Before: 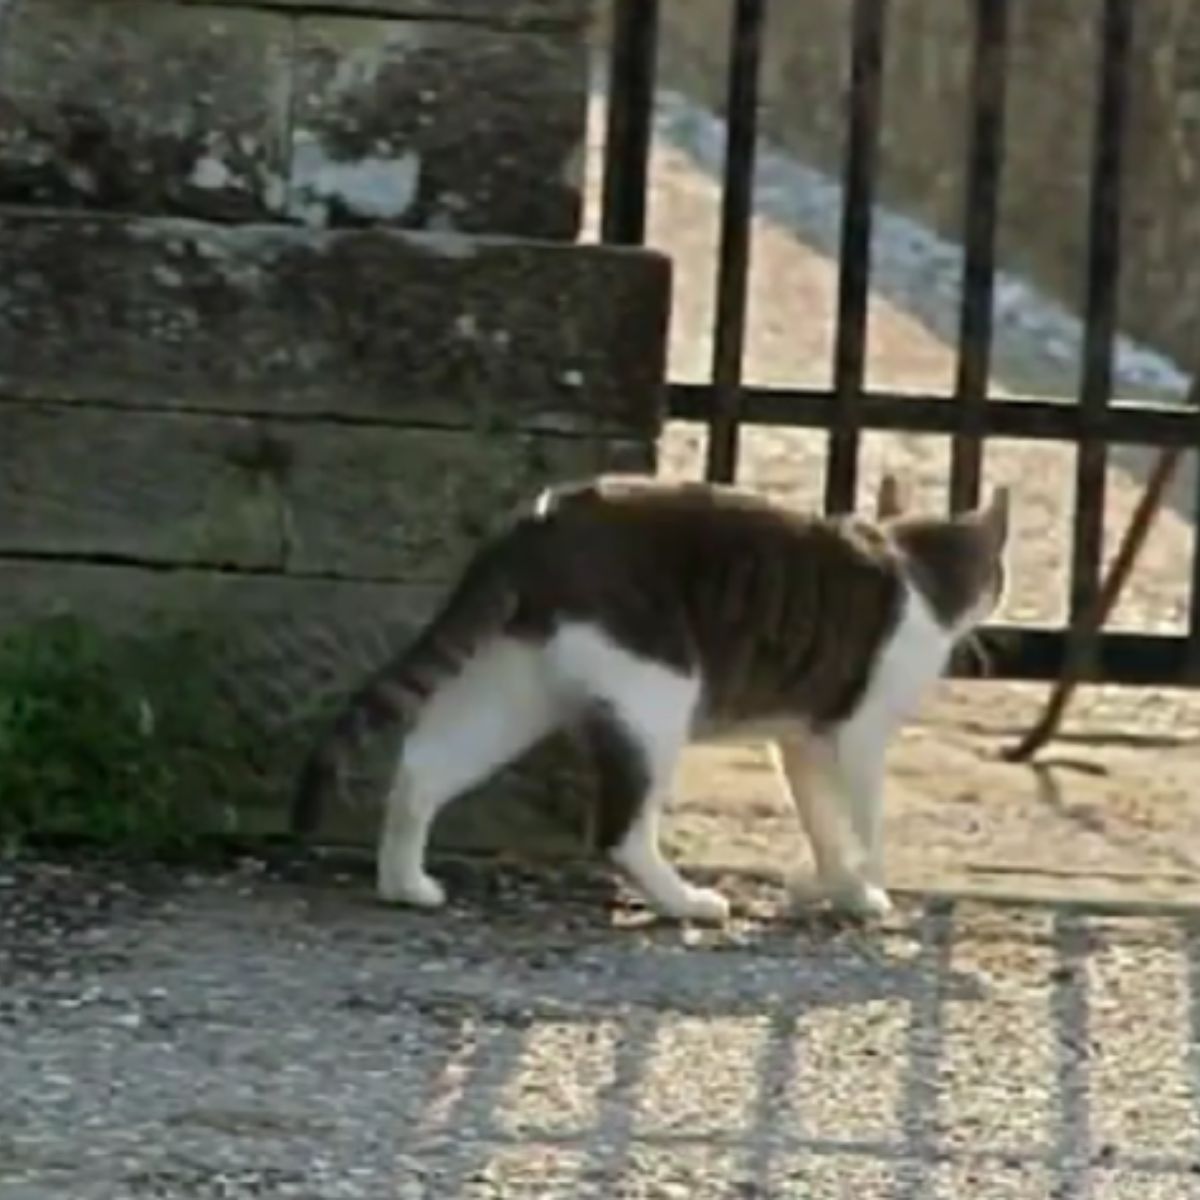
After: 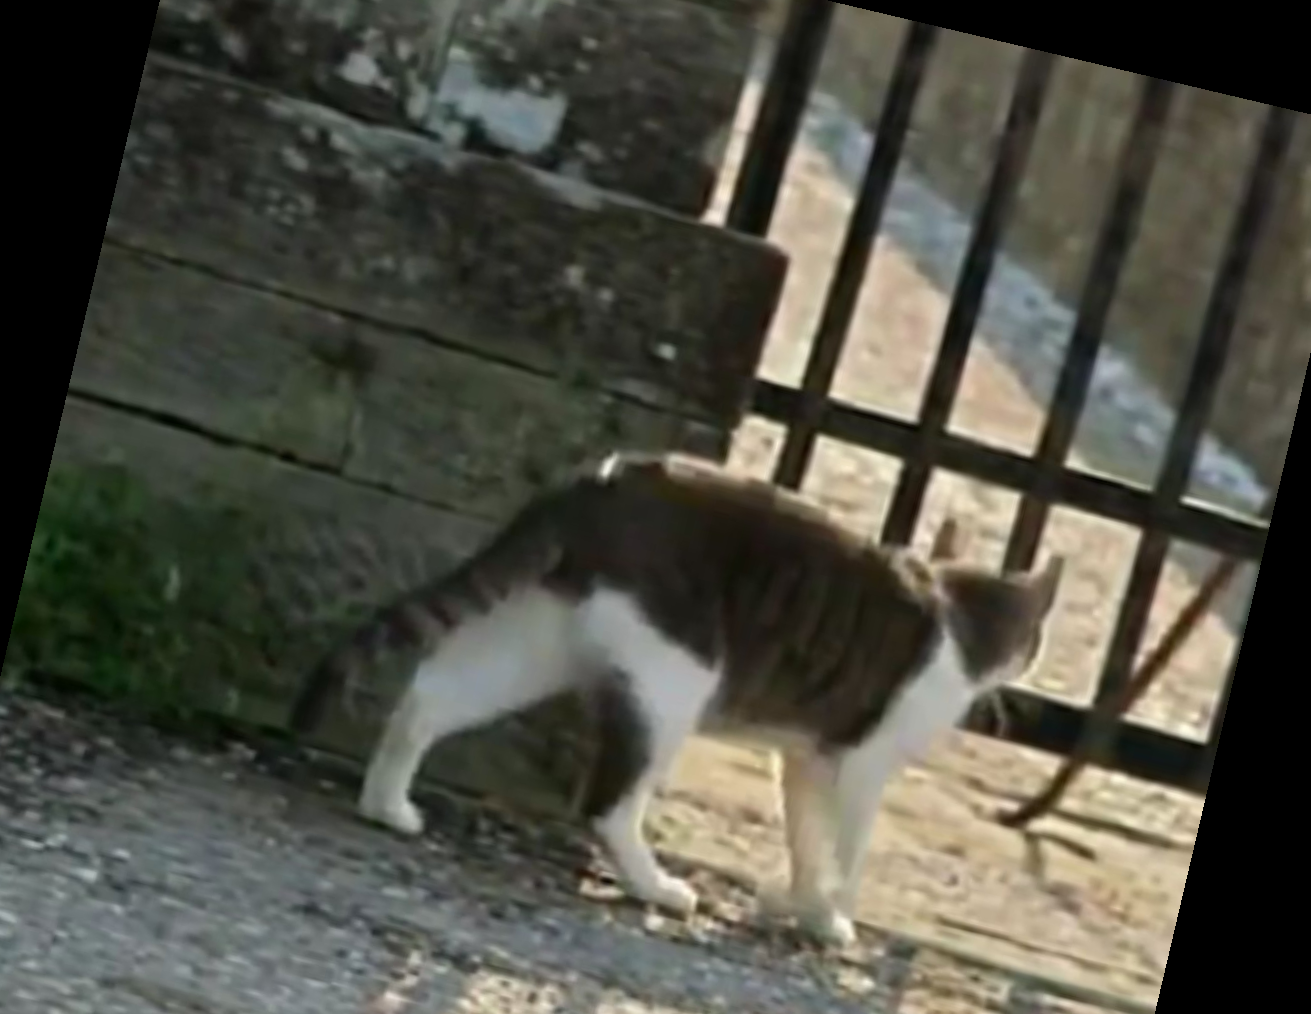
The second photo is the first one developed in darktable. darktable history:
rotate and perspective: rotation 13.27°, automatic cropping off
crop: left 5.596%, top 10.314%, right 3.534%, bottom 19.395%
